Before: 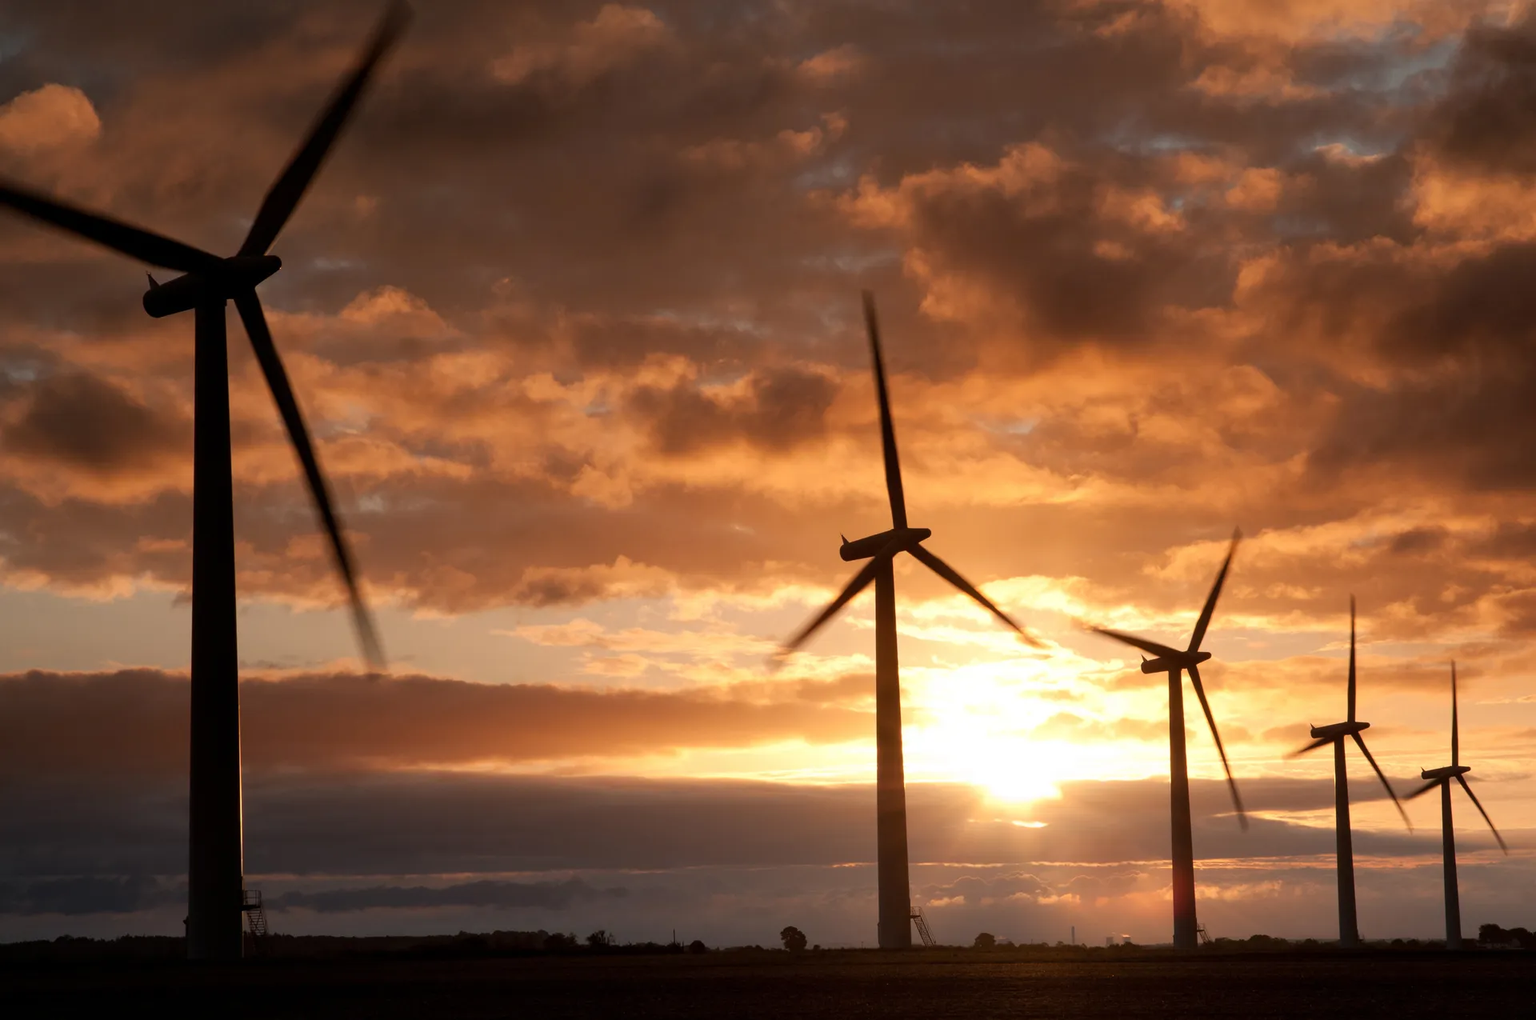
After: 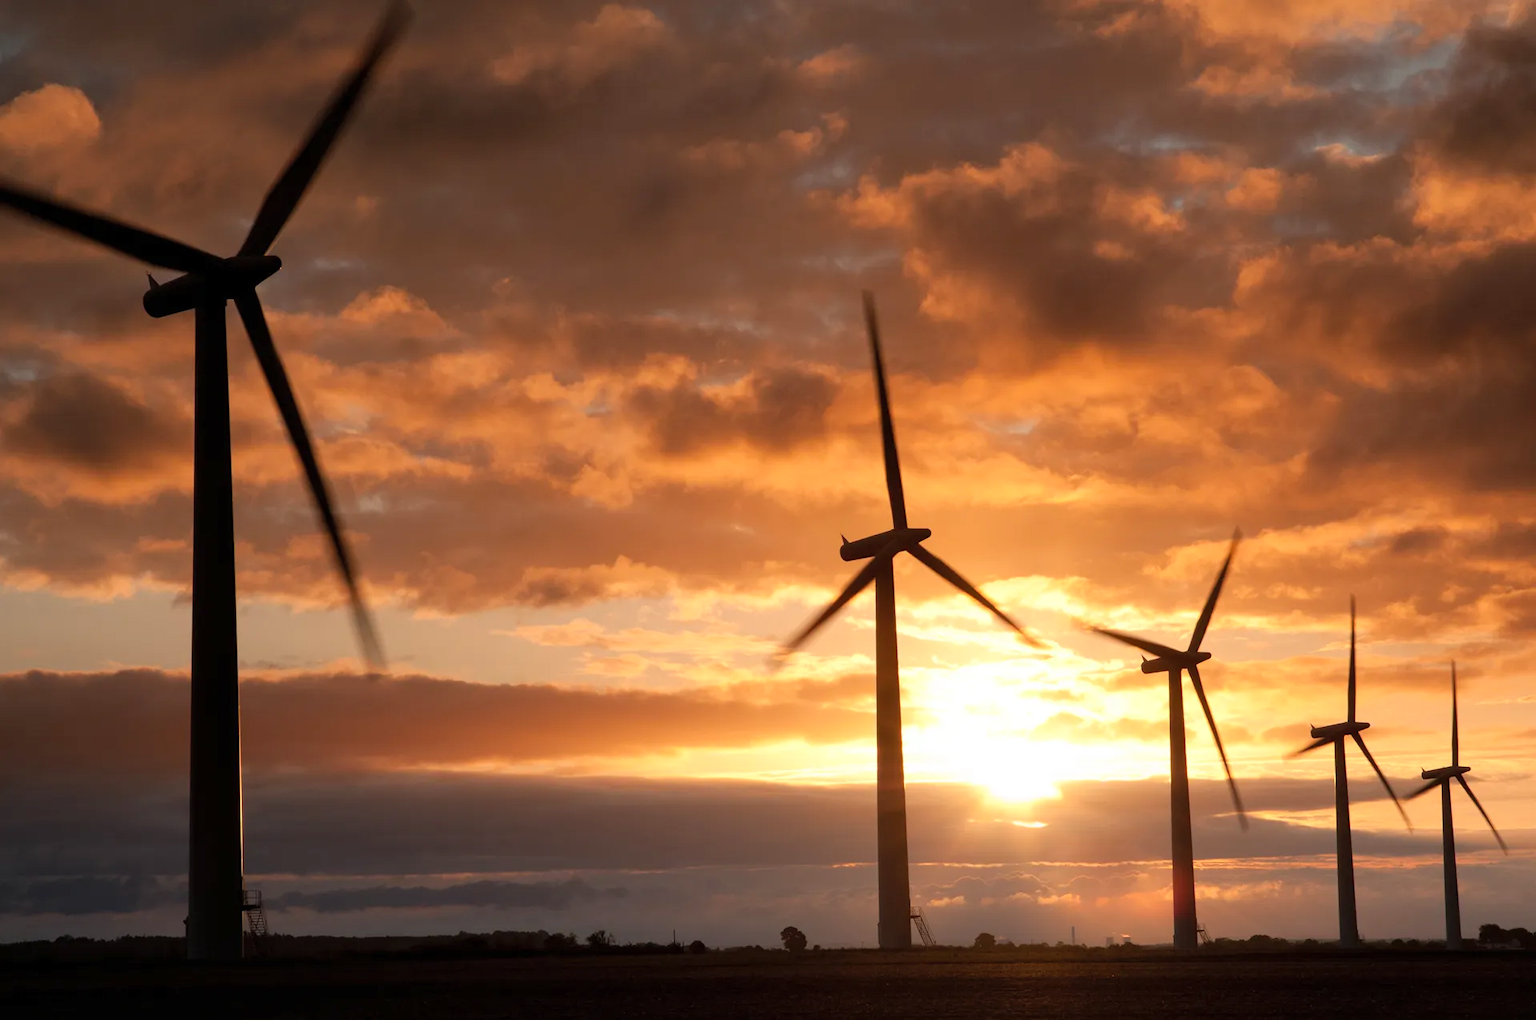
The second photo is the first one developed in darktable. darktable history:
contrast brightness saturation: contrast 0.035, brightness 0.062, saturation 0.128
